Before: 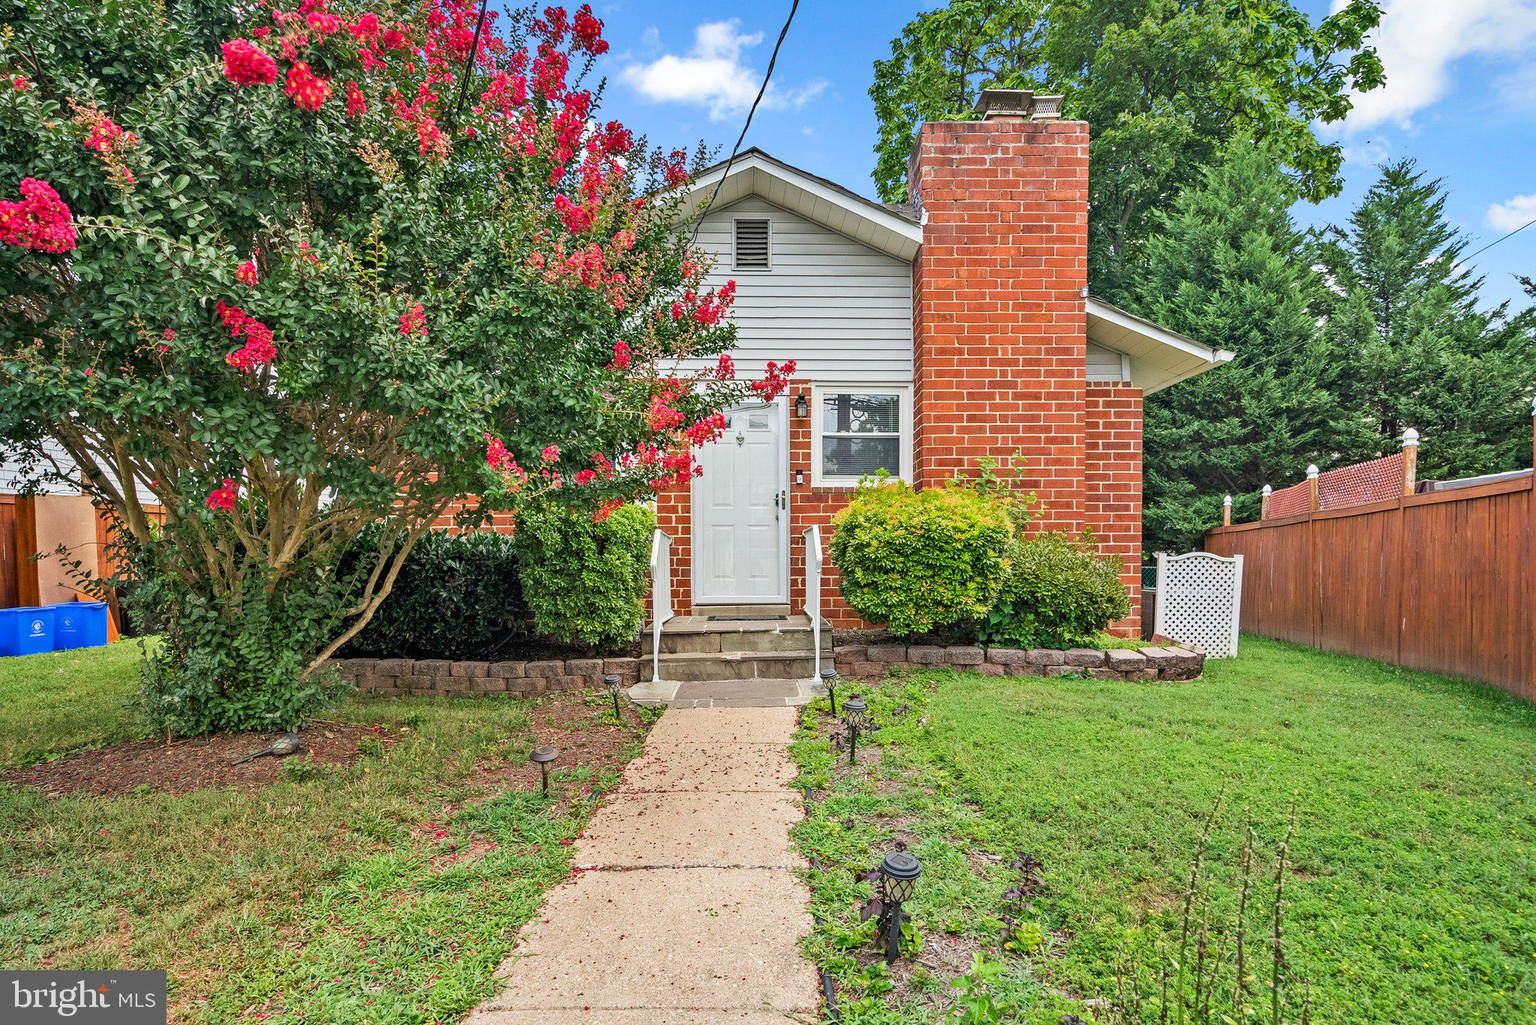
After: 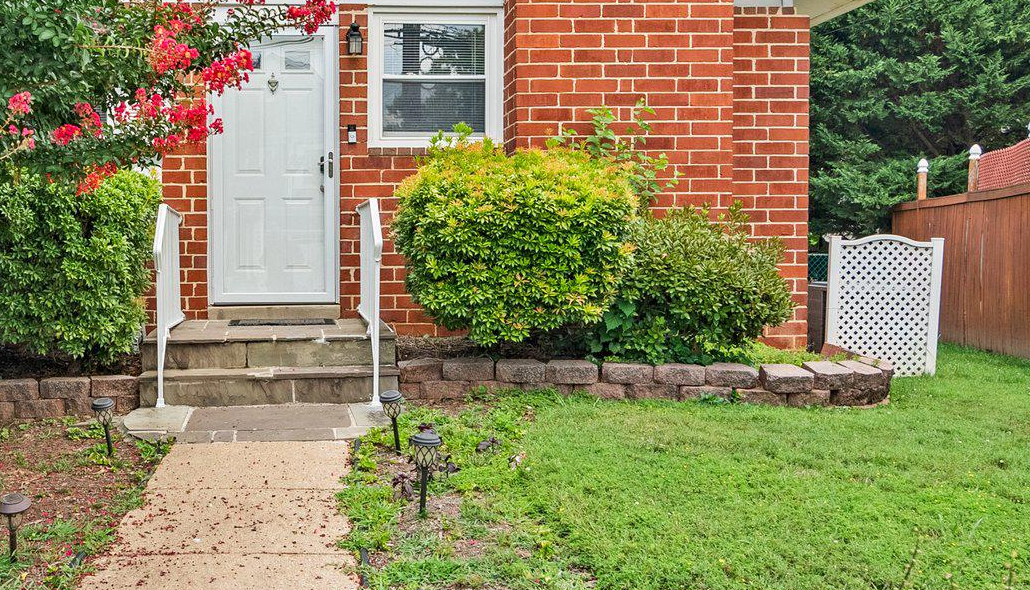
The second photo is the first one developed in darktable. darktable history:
crop: left 34.901%, top 36.775%, right 14.77%, bottom 20.037%
